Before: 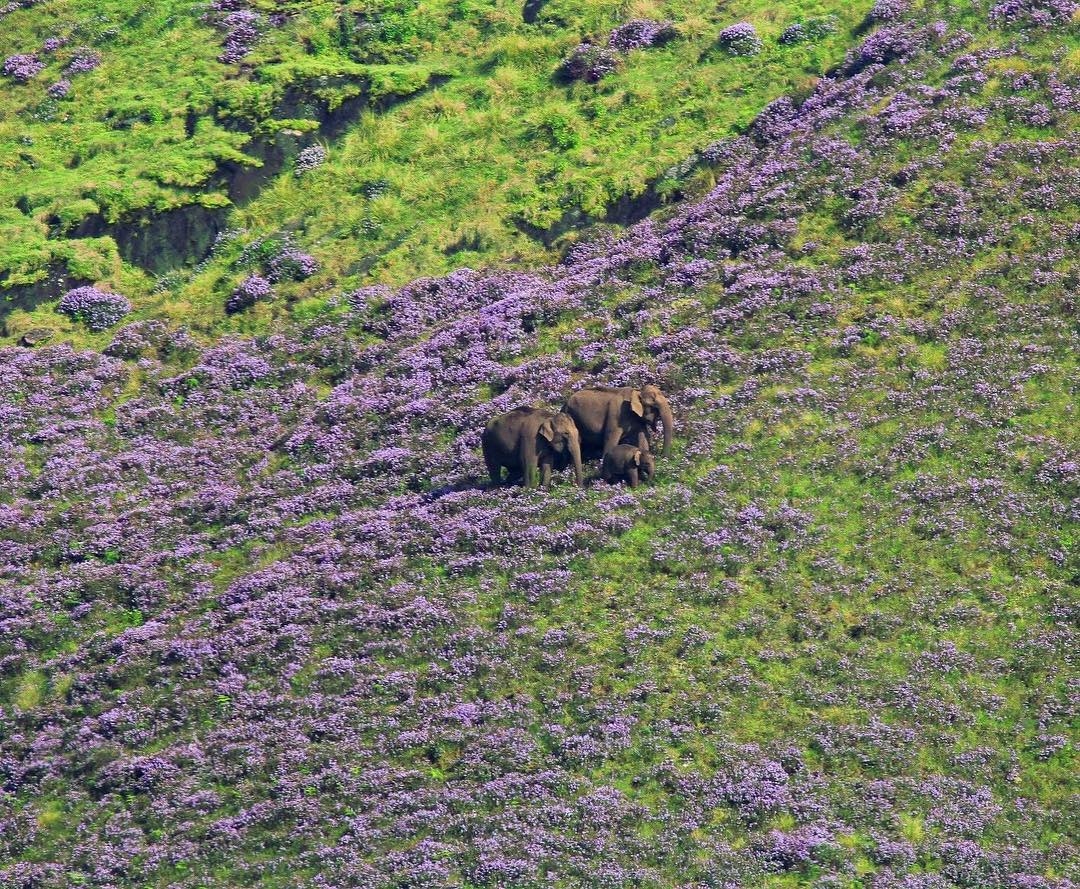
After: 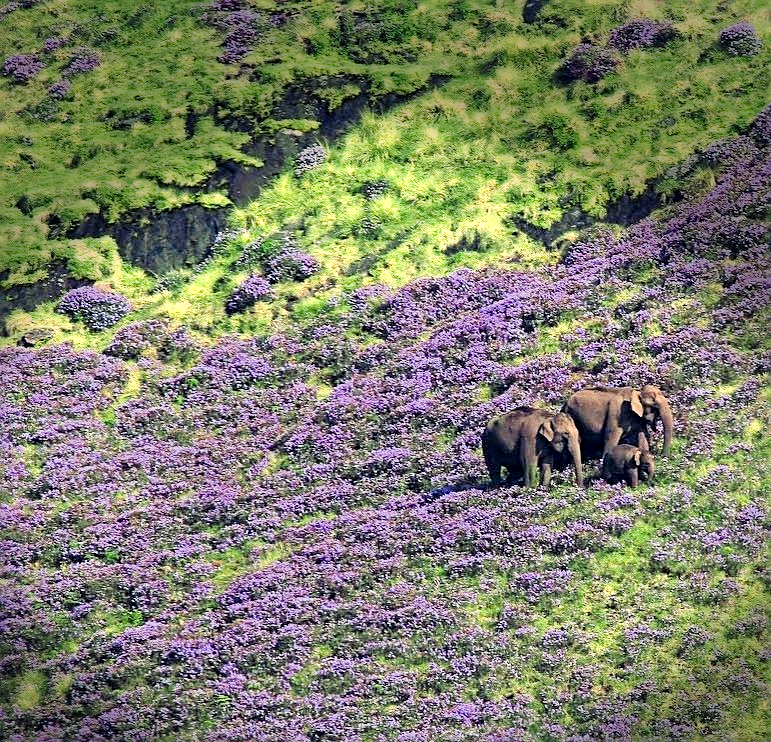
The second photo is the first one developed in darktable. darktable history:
local contrast: highlights 105%, shadows 102%, detail 119%, midtone range 0.2
crop: right 28.55%, bottom 16.468%
exposure: black level correction 0, exposure 0.695 EV, compensate exposure bias true, compensate highlight preservation false
vignetting: fall-off start 90.69%, fall-off radius 39.5%, brightness -0.643, saturation -0.006, center (-0.03, 0.245), width/height ratio 1.225, shape 1.29, dithering 8-bit output
filmic rgb: black relative exposure -7.65 EV, white relative exposure 4.56 EV, threshold 5.95 EV, hardness 3.61, enable highlight reconstruction true
sharpen: on, module defaults
tone equalizer: -8 EV -0.424 EV, -7 EV -0.394 EV, -6 EV -0.368 EV, -5 EV -0.212 EV, -3 EV 0.206 EV, -2 EV 0.336 EV, -1 EV 0.403 EV, +0 EV 0.396 EV, edges refinement/feathering 500, mask exposure compensation -1.57 EV, preserve details no
color zones: curves: ch0 [(0.004, 0.305) (0.261, 0.623) (0.389, 0.399) (0.708, 0.571) (0.947, 0.34)]; ch1 [(0.025, 0.645) (0.229, 0.584) (0.326, 0.551) (0.484, 0.262) (0.757, 0.643)]
